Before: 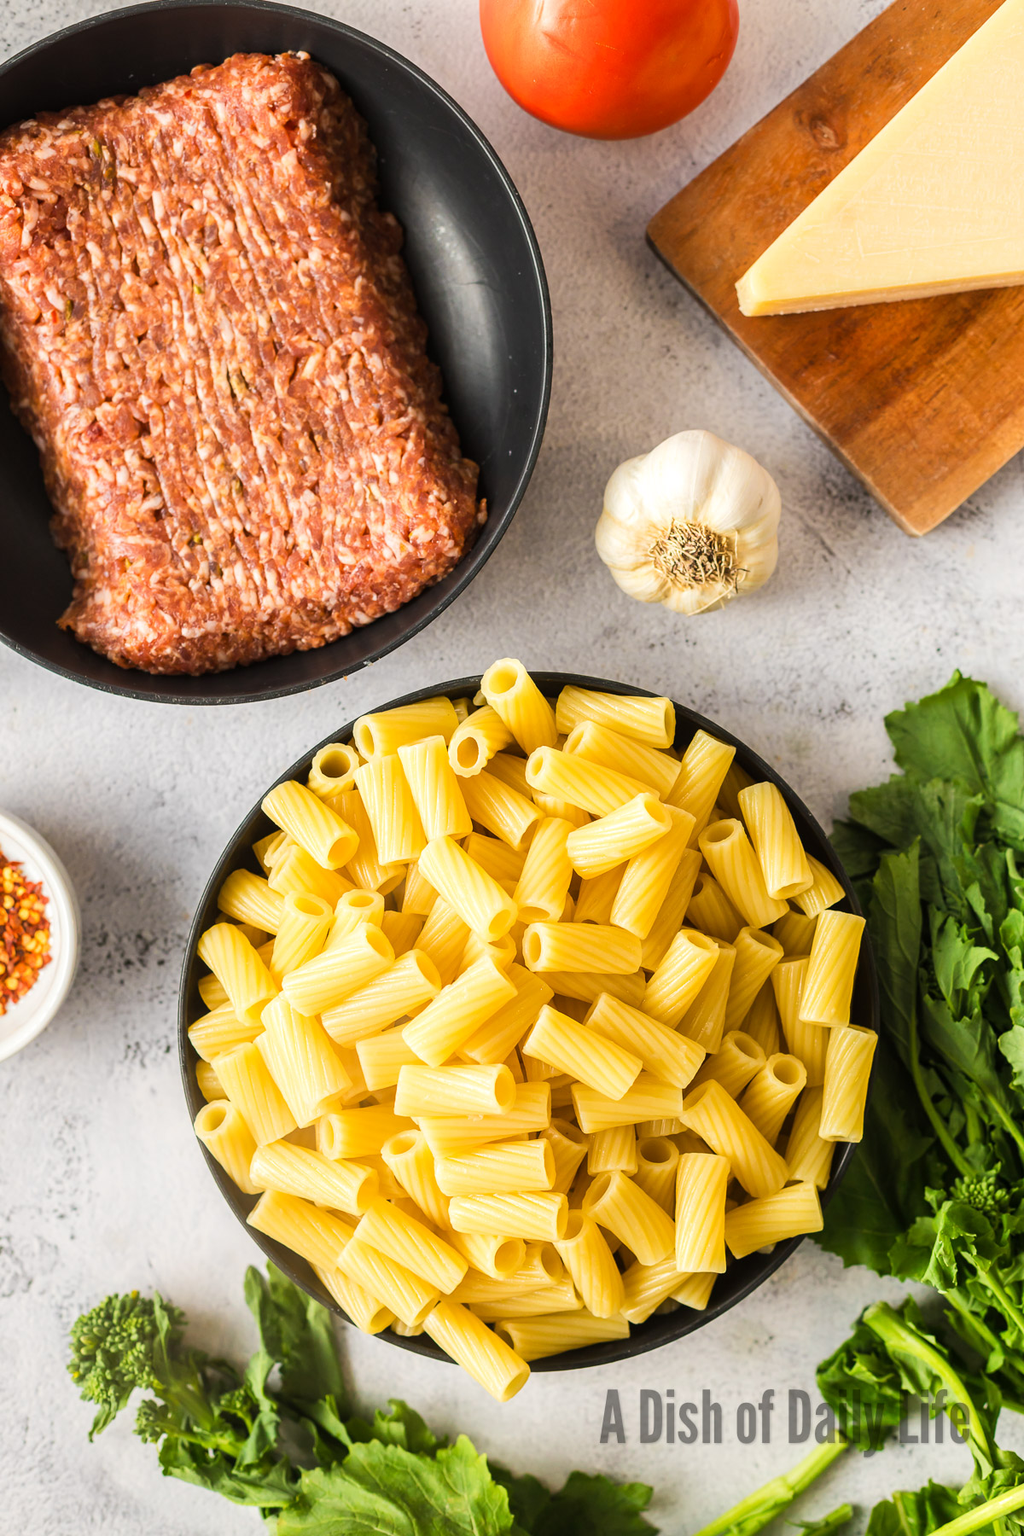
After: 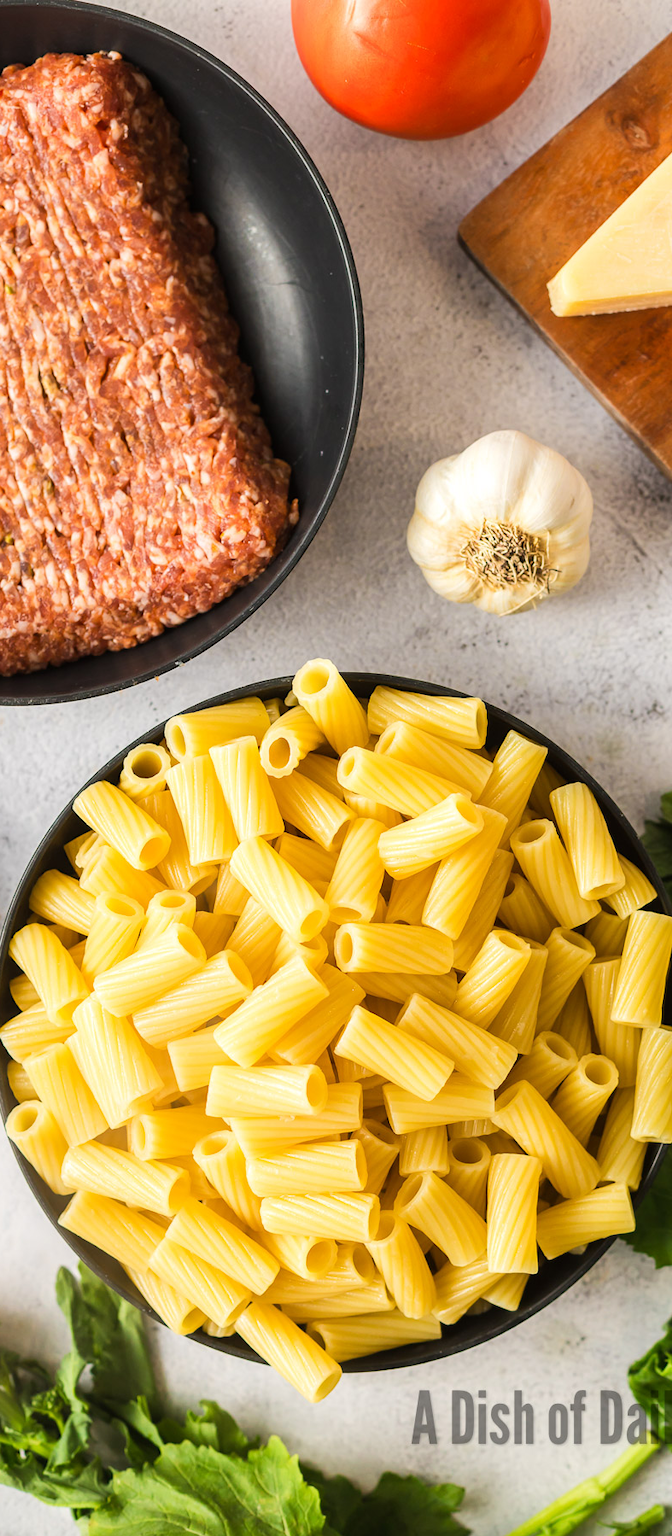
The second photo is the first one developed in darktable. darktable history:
crop and rotate: left 18.497%, right 15.836%
